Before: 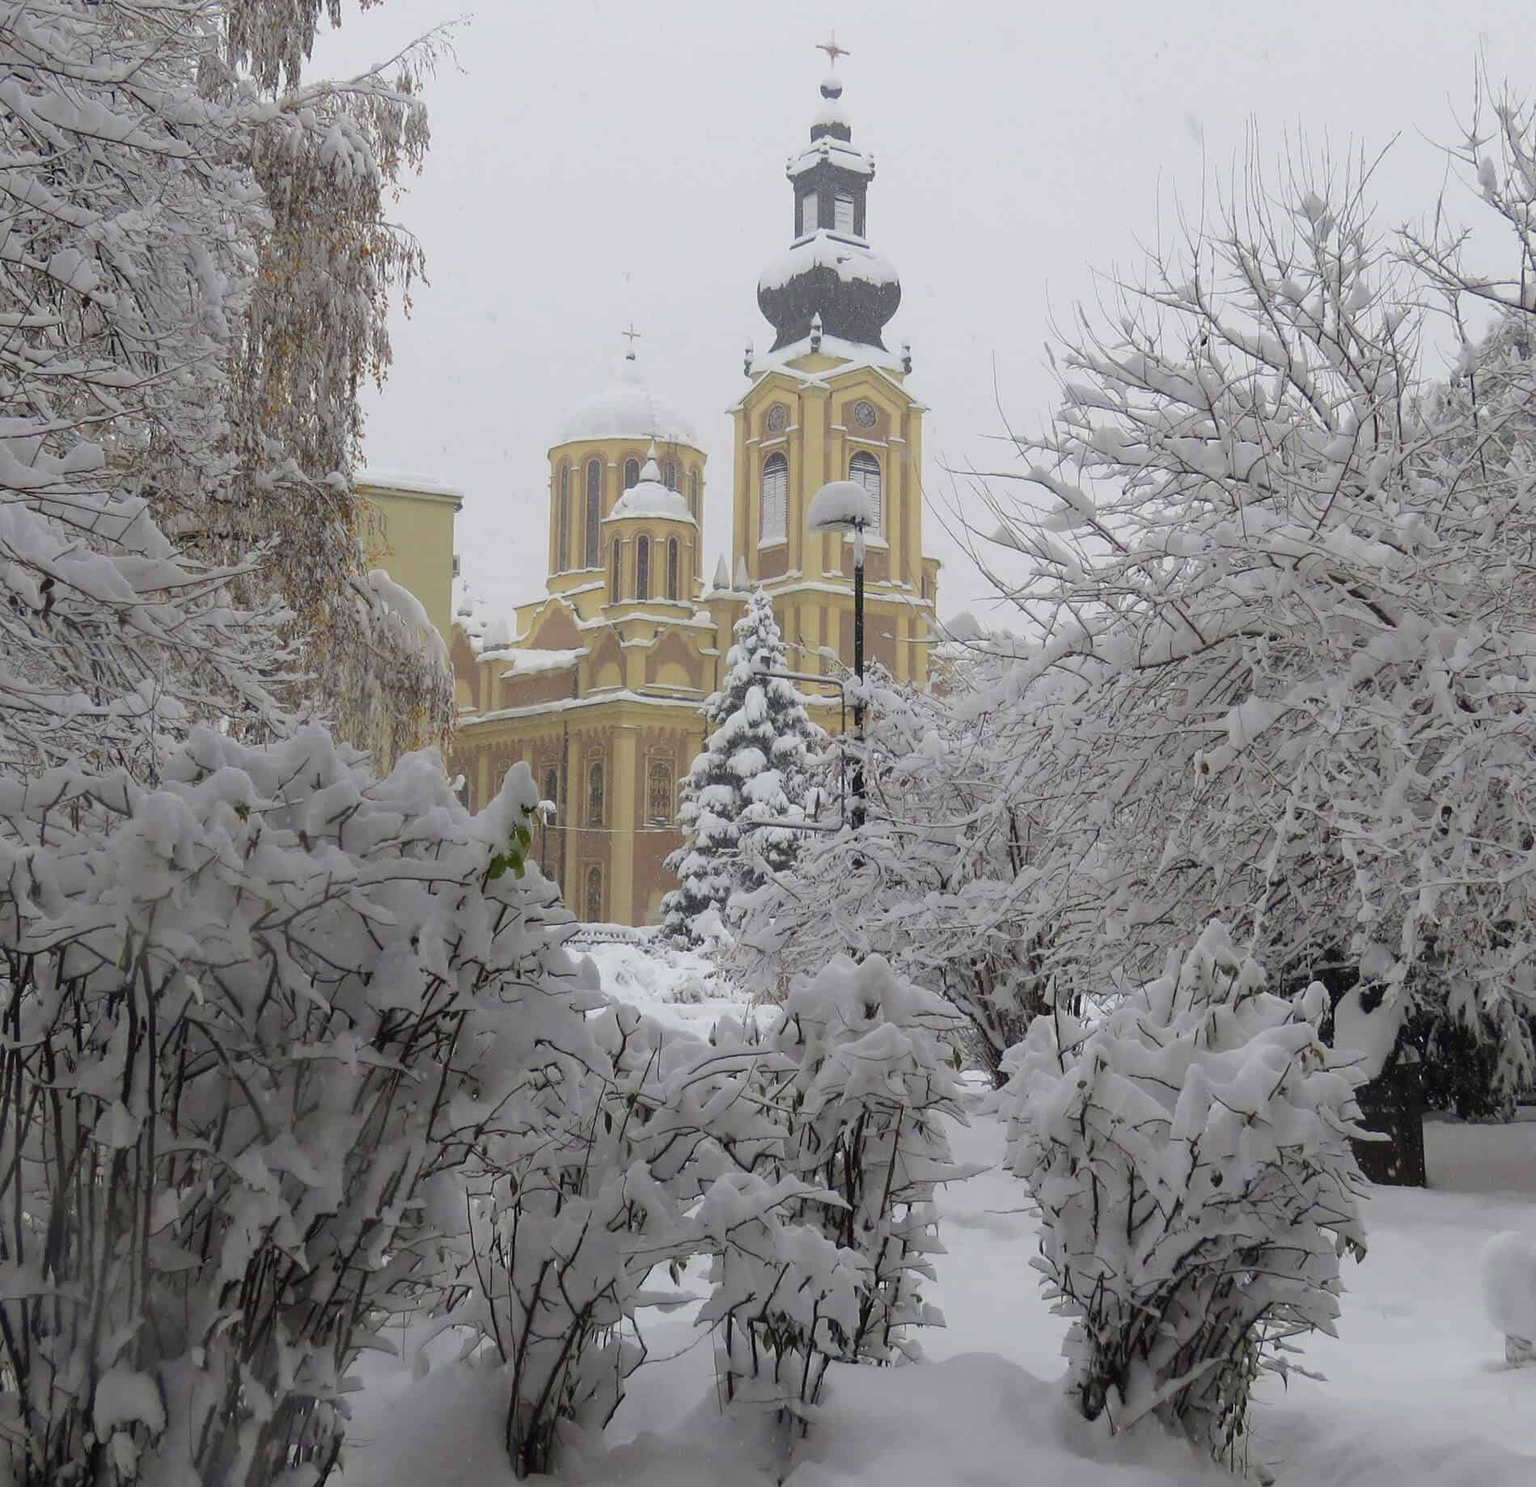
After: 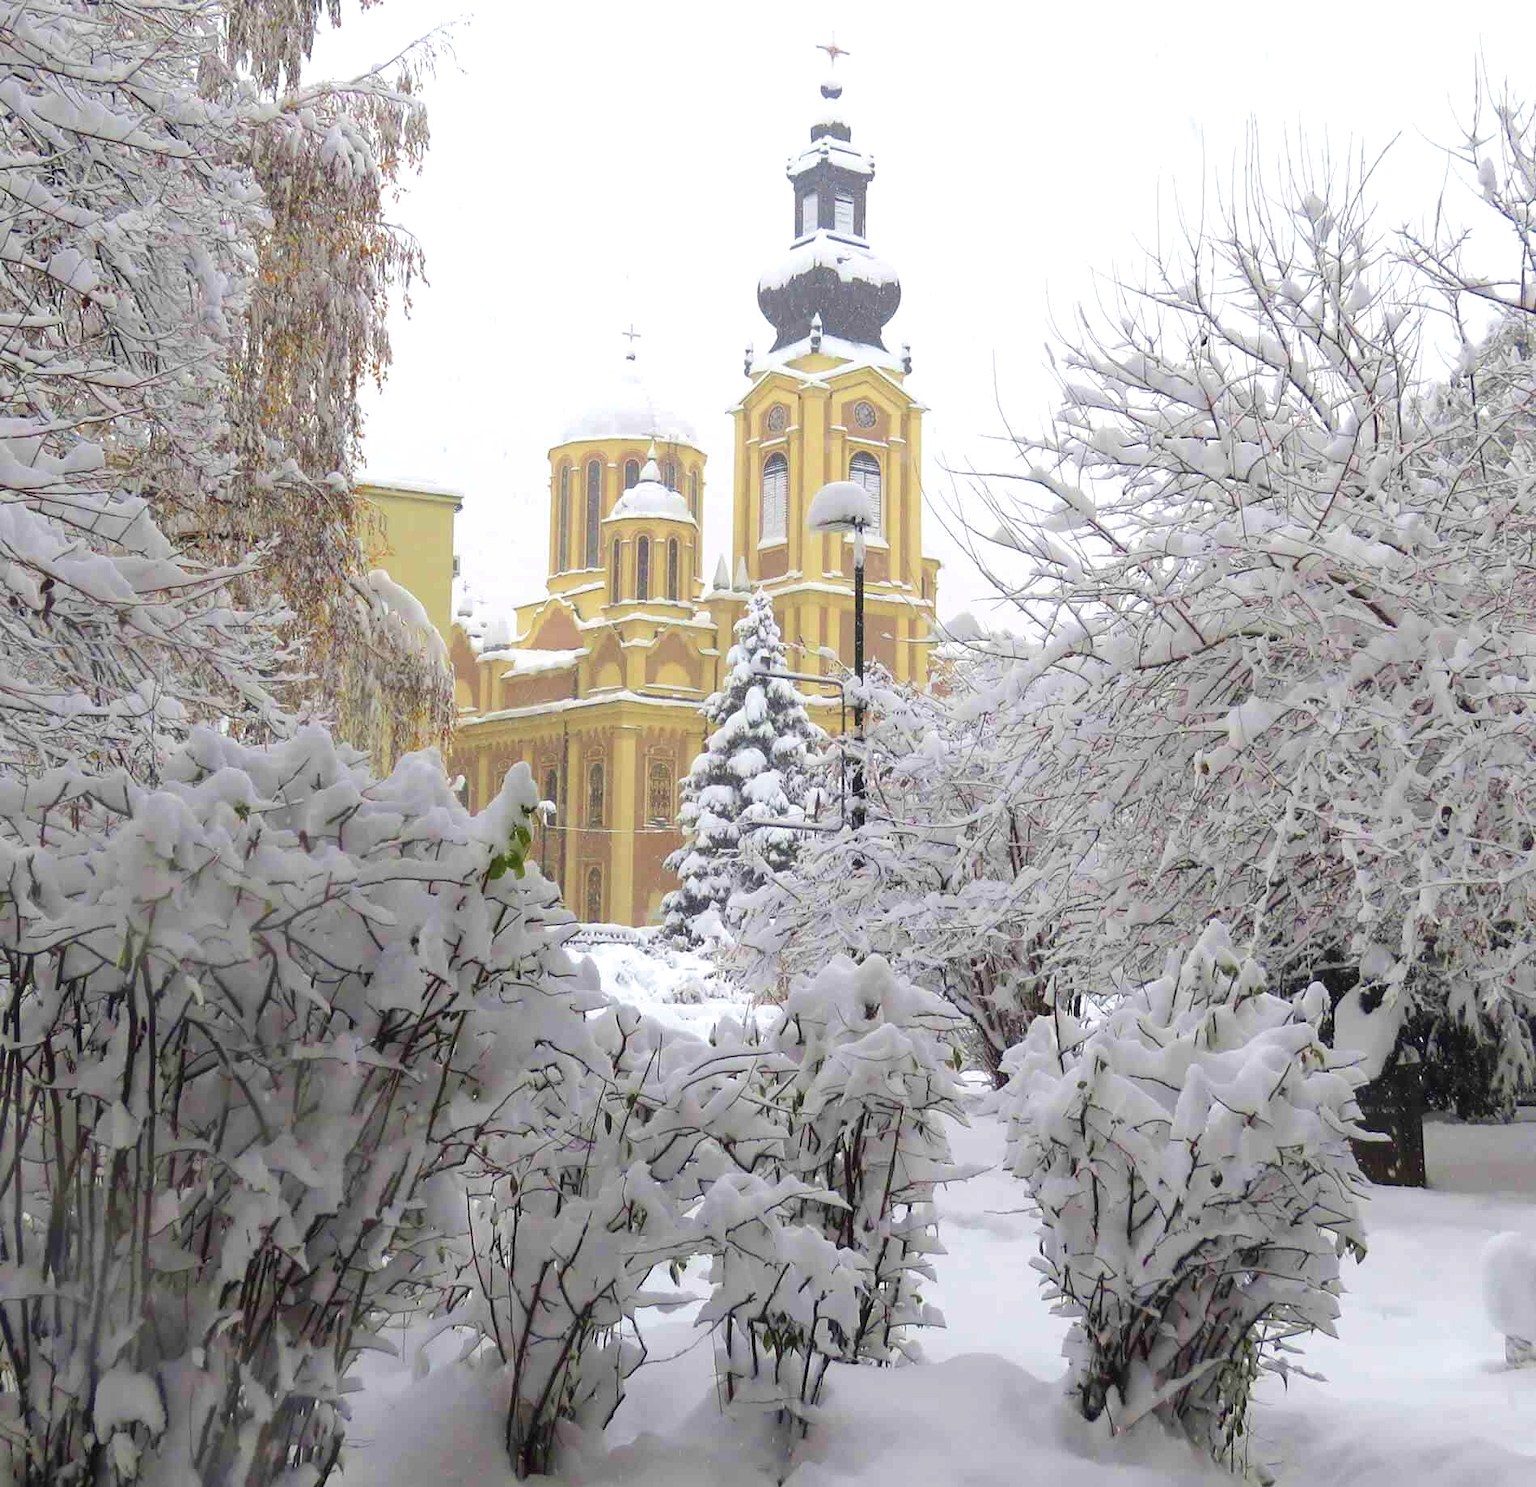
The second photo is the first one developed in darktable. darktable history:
exposure: black level correction 0, exposure 0.7 EV, compensate highlight preservation false
velvia: strength 44.59%
